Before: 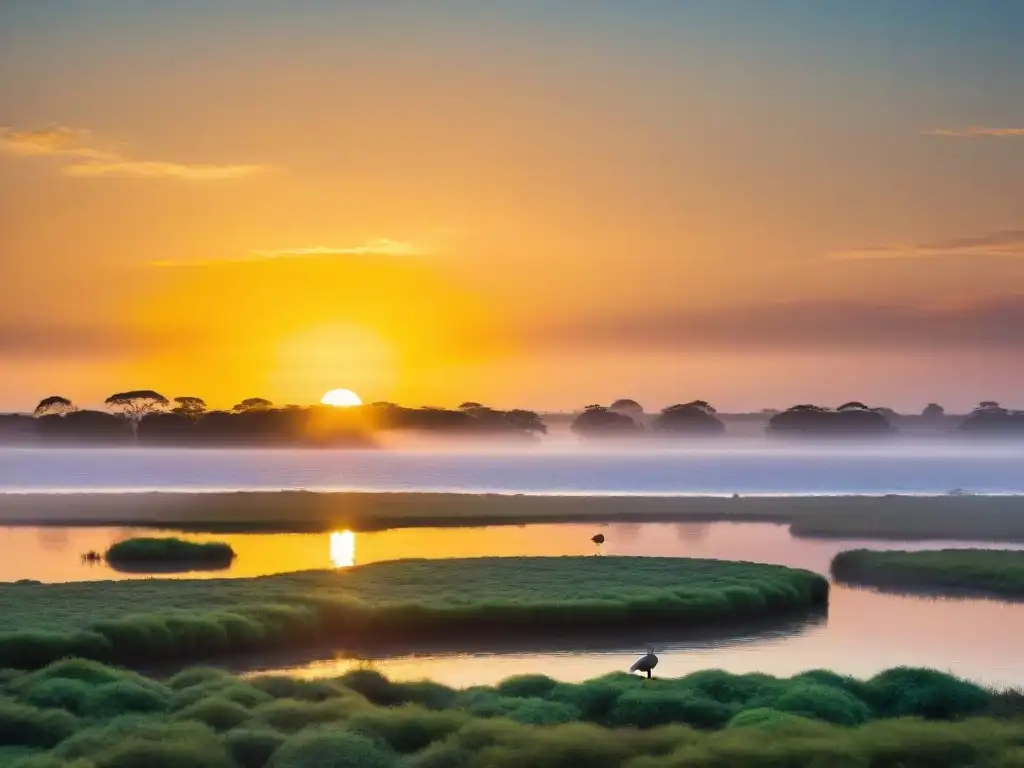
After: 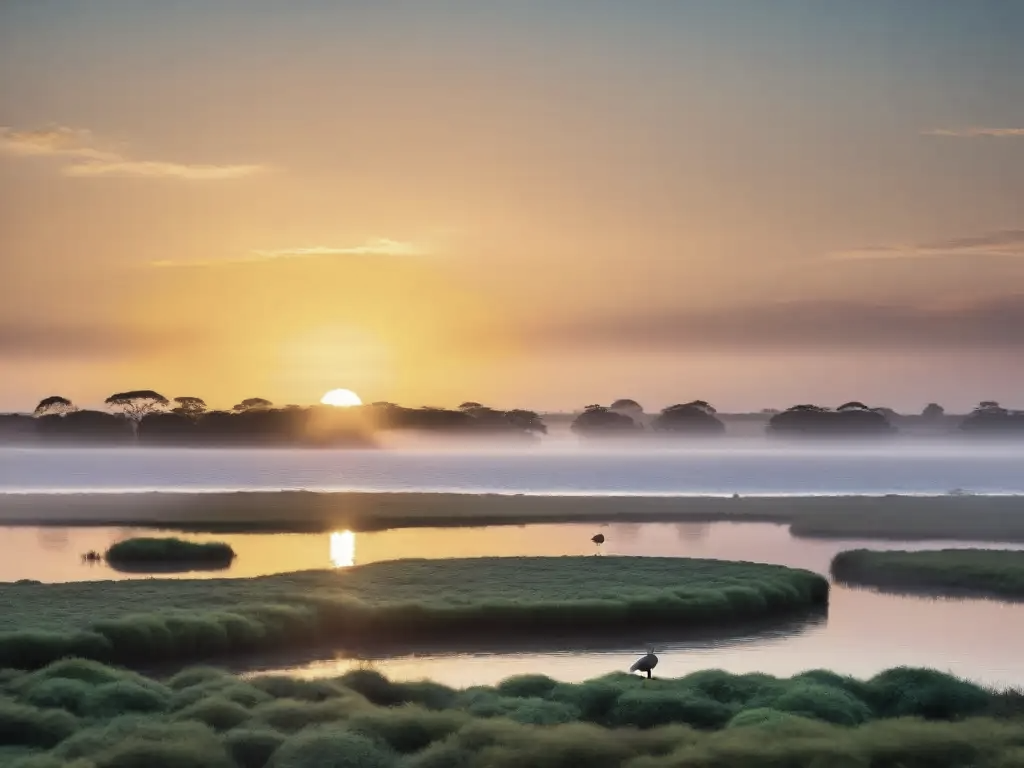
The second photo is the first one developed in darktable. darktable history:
tone equalizer: edges refinement/feathering 500, mask exposure compensation -1.57 EV, preserve details no
color correction: highlights b* -0.03, saturation 0.558
